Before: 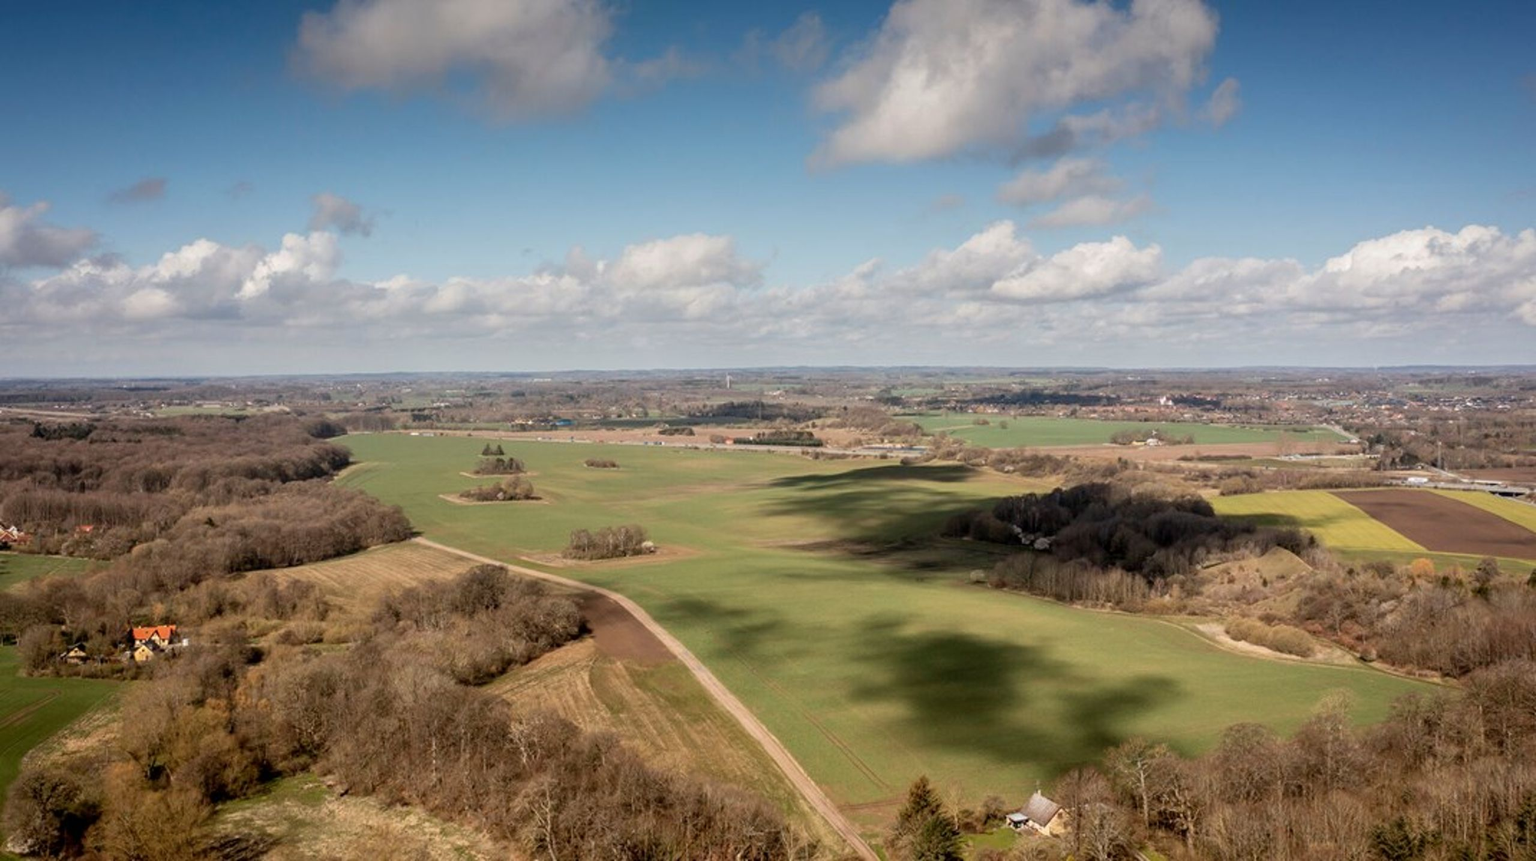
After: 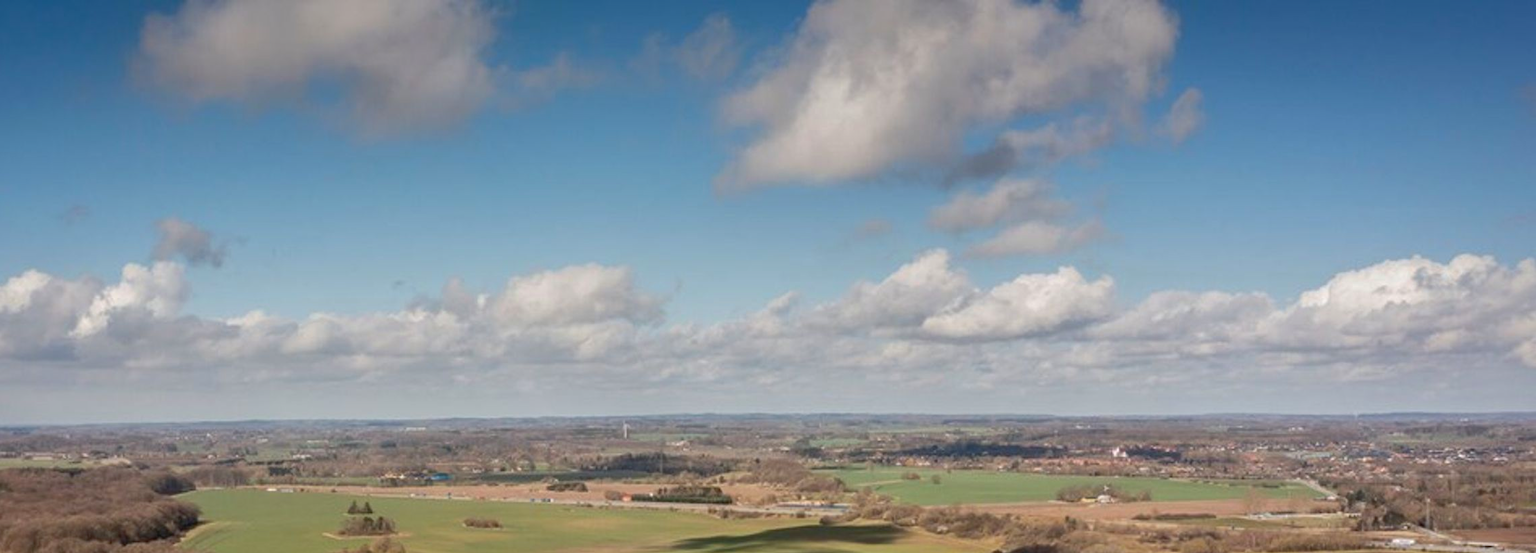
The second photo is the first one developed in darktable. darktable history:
crop and rotate: left 11.352%, bottom 42.998%
color correction: highlights b* 0.018, saturation 0.982
contrast brightness saturation: saturation 0.102
shadows and highlights: on, module defaults
